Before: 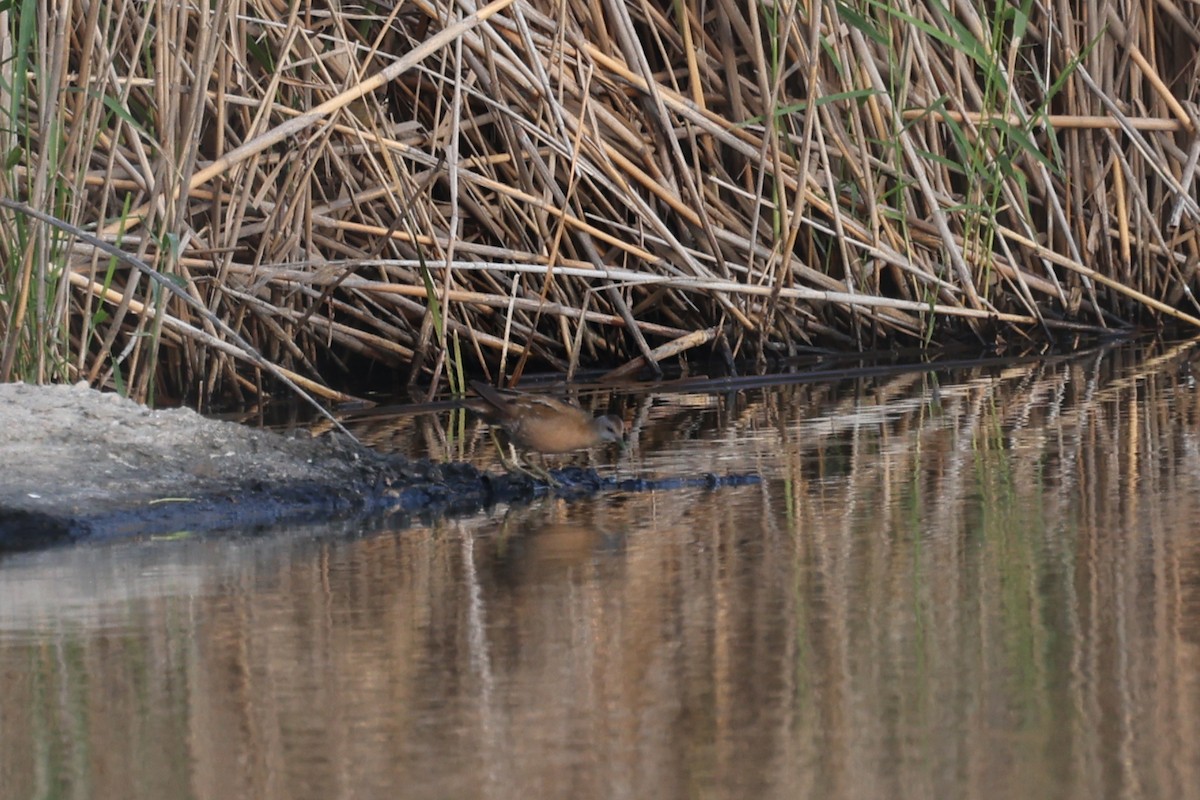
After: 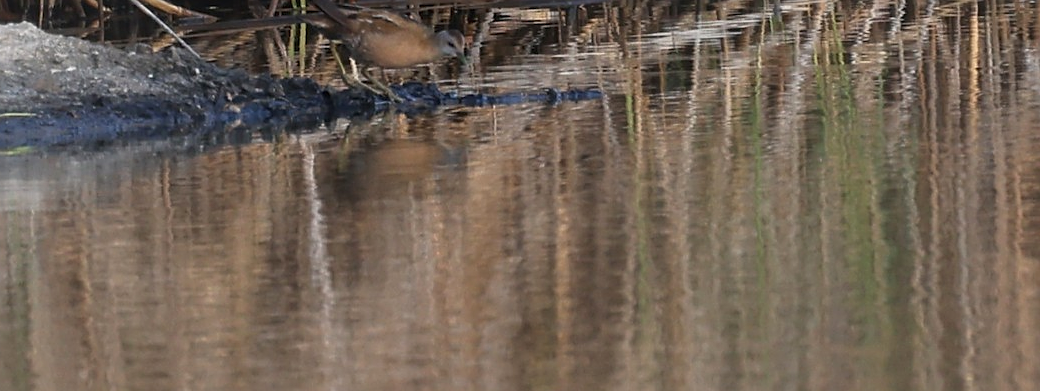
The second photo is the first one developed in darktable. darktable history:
crop and rotate: left 13.306%, top 48.129%, bottom 2.928%
sharpen: on, module defaults
exposure: exposure 0.127 EV, compensate highlight preservation false
